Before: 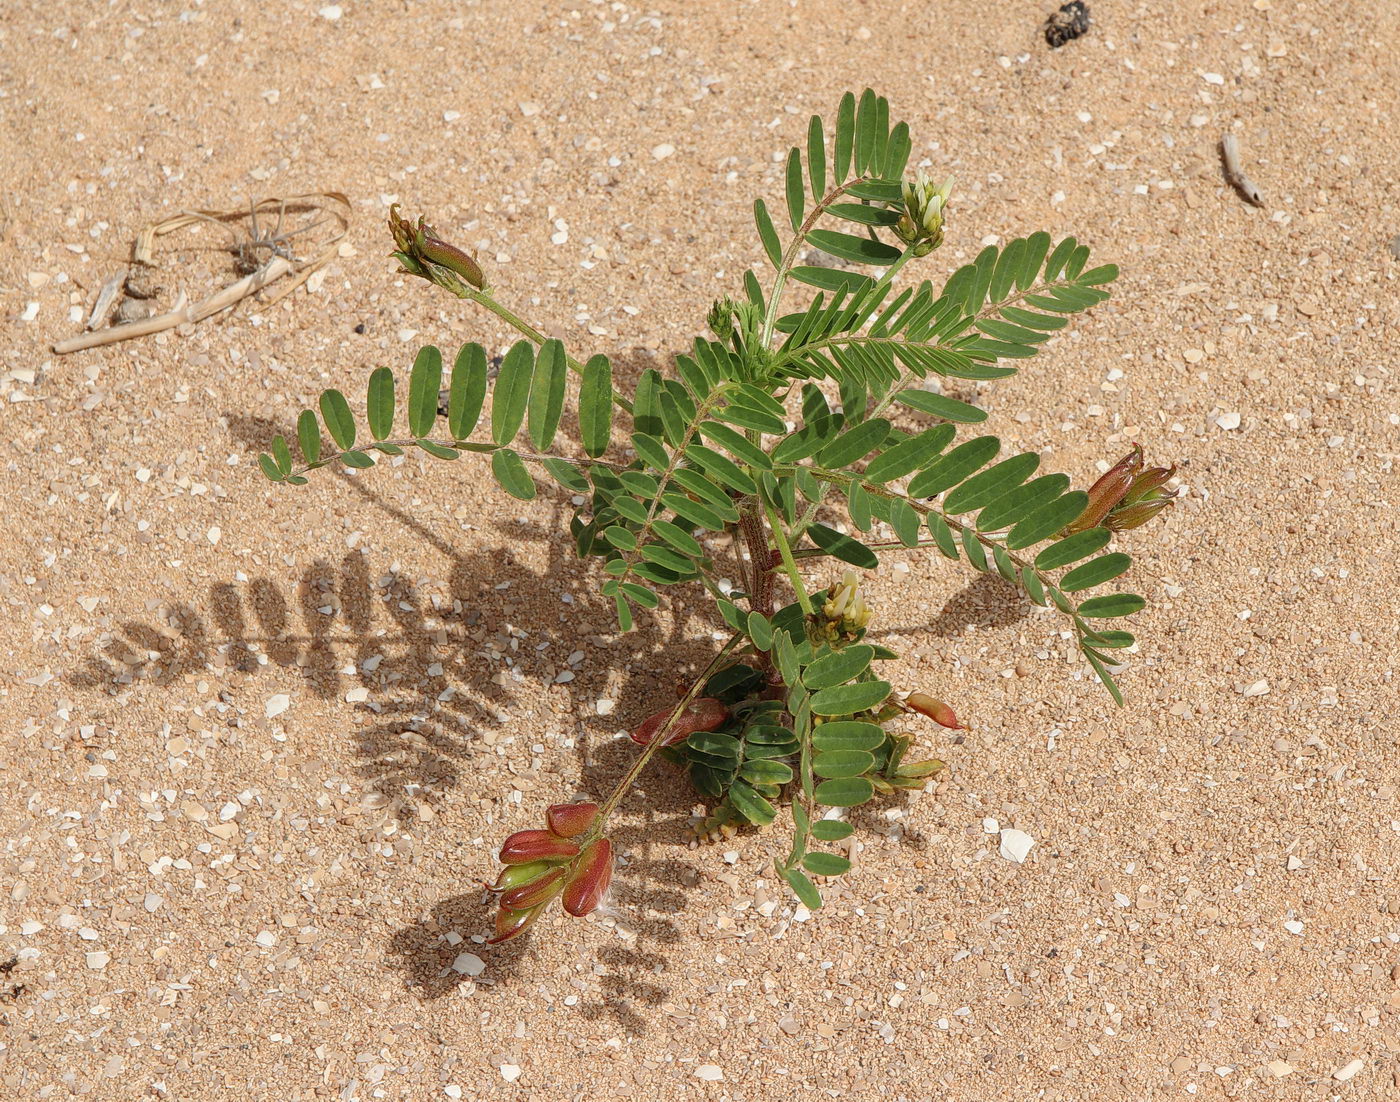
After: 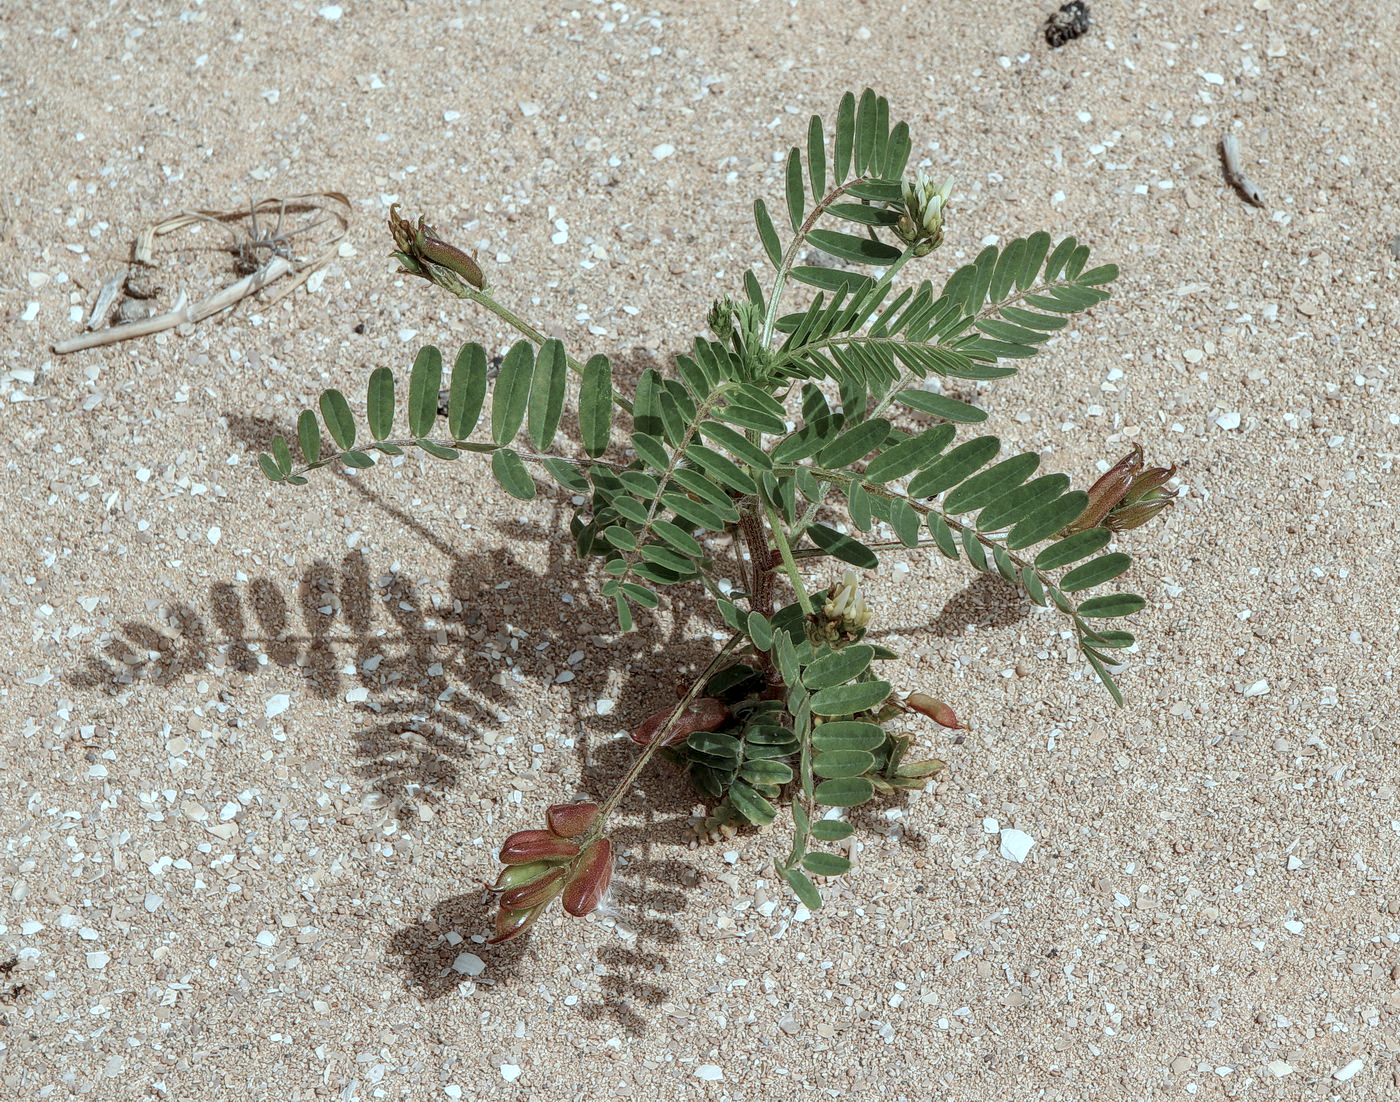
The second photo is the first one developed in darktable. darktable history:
local contrast: detail 130%
color correction: highlights a* -12.4, highlights b* -17.75, saturation 0.697
